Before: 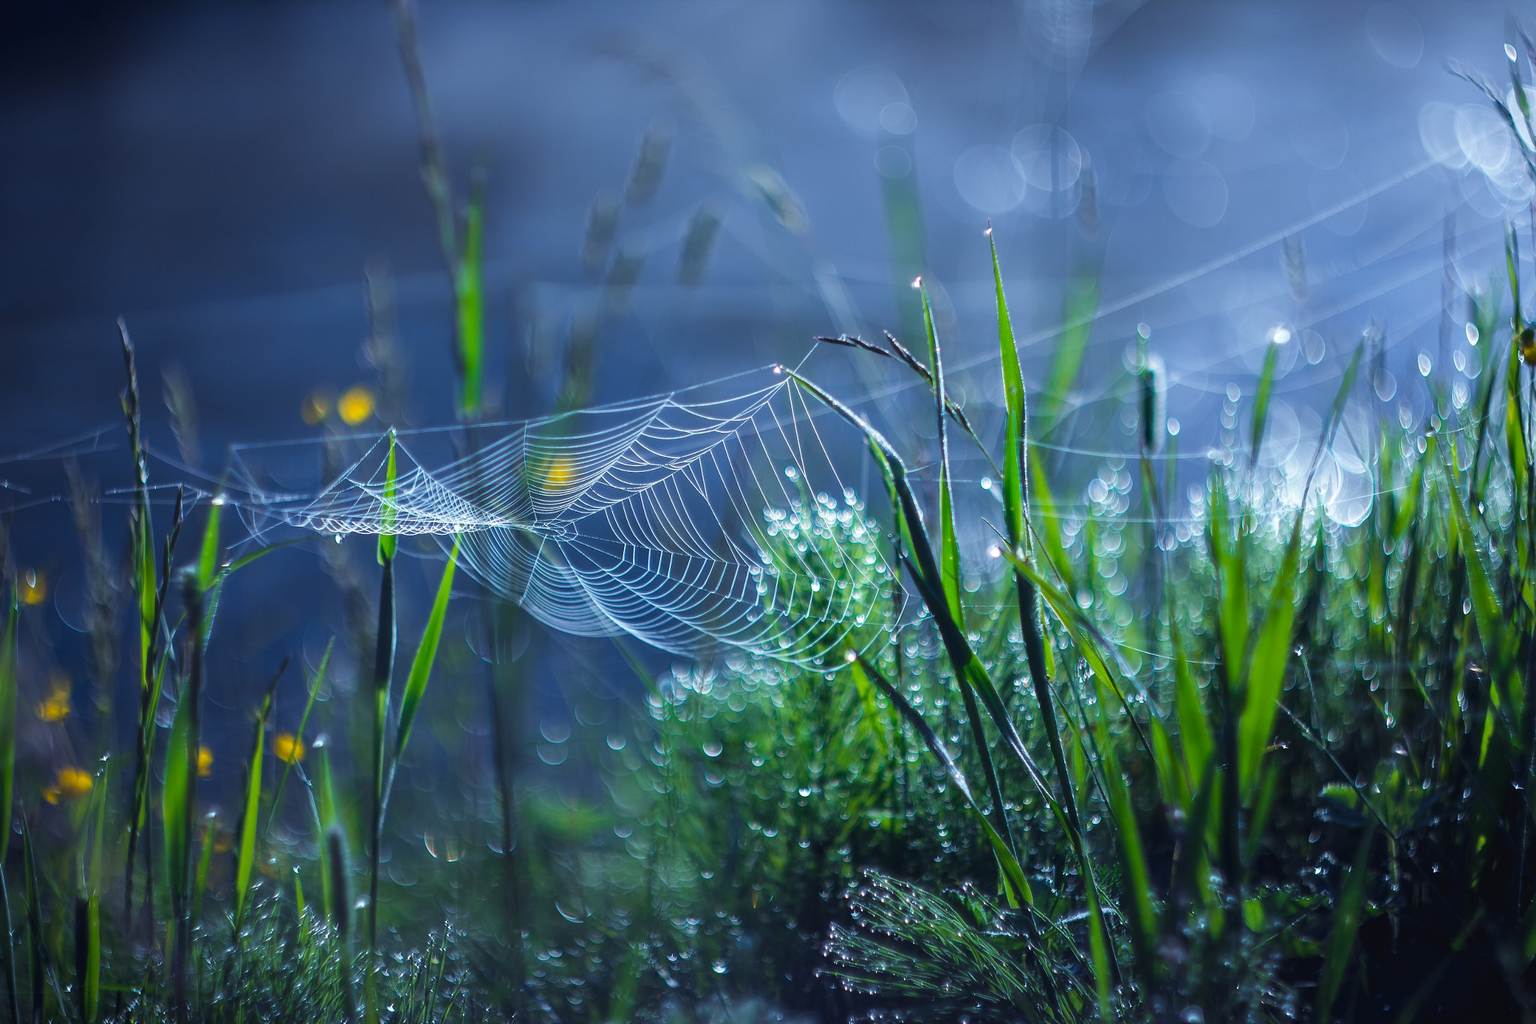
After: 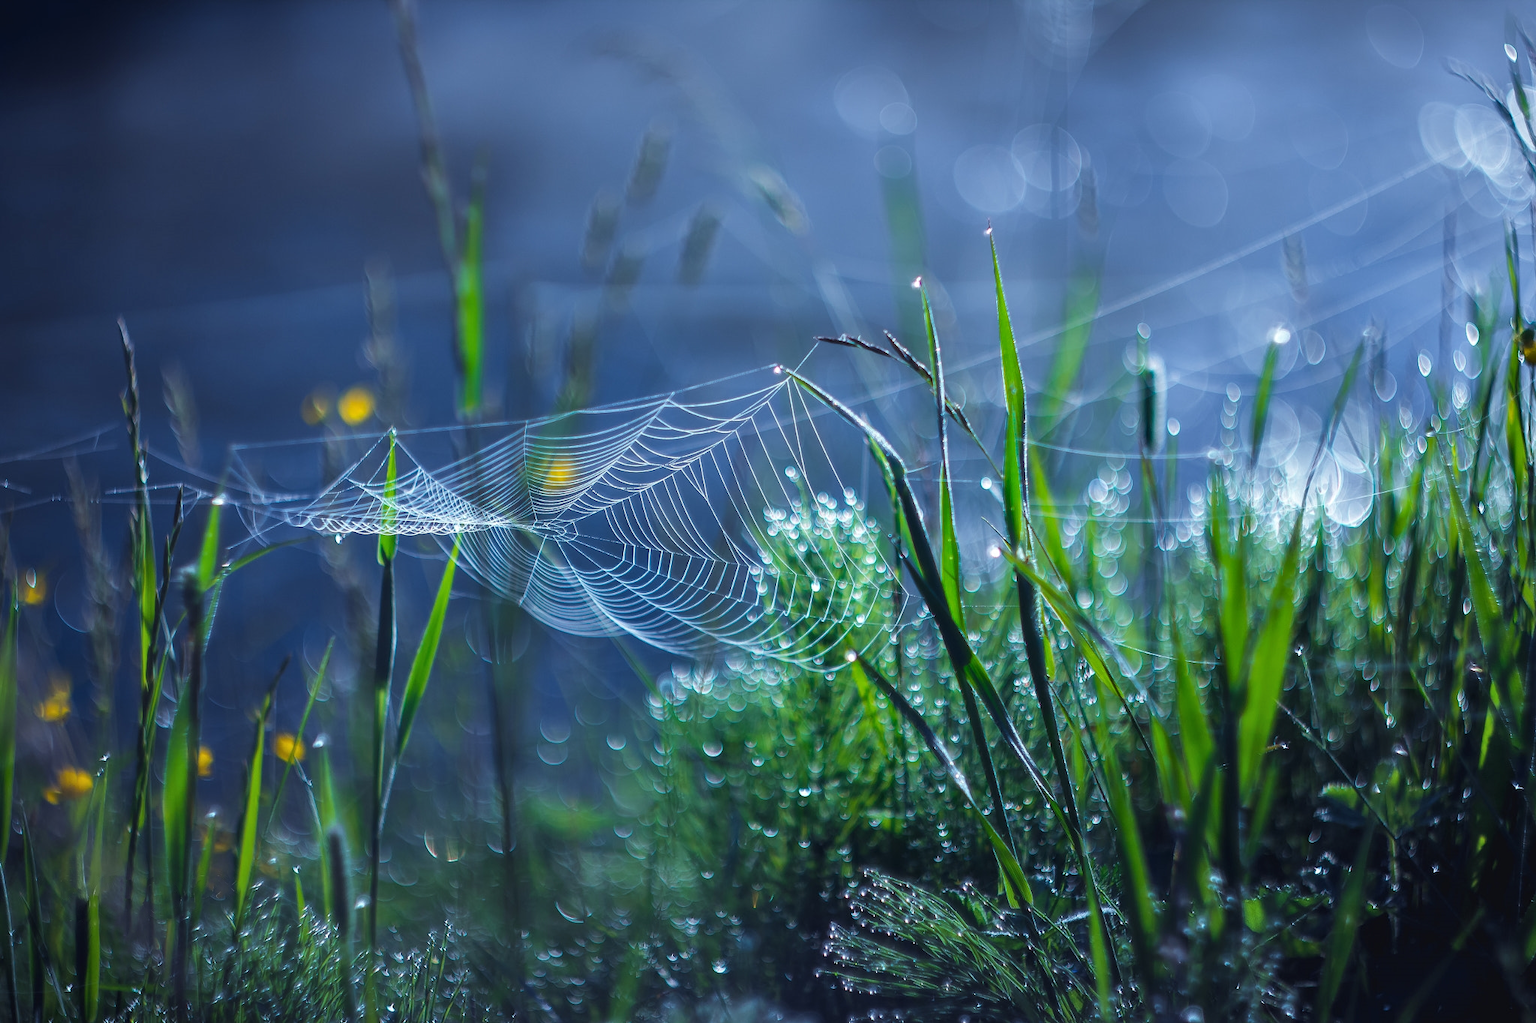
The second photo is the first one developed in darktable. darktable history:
shadows and highlights: shadows 24.27, highlights -76.48, soften with gaussian
